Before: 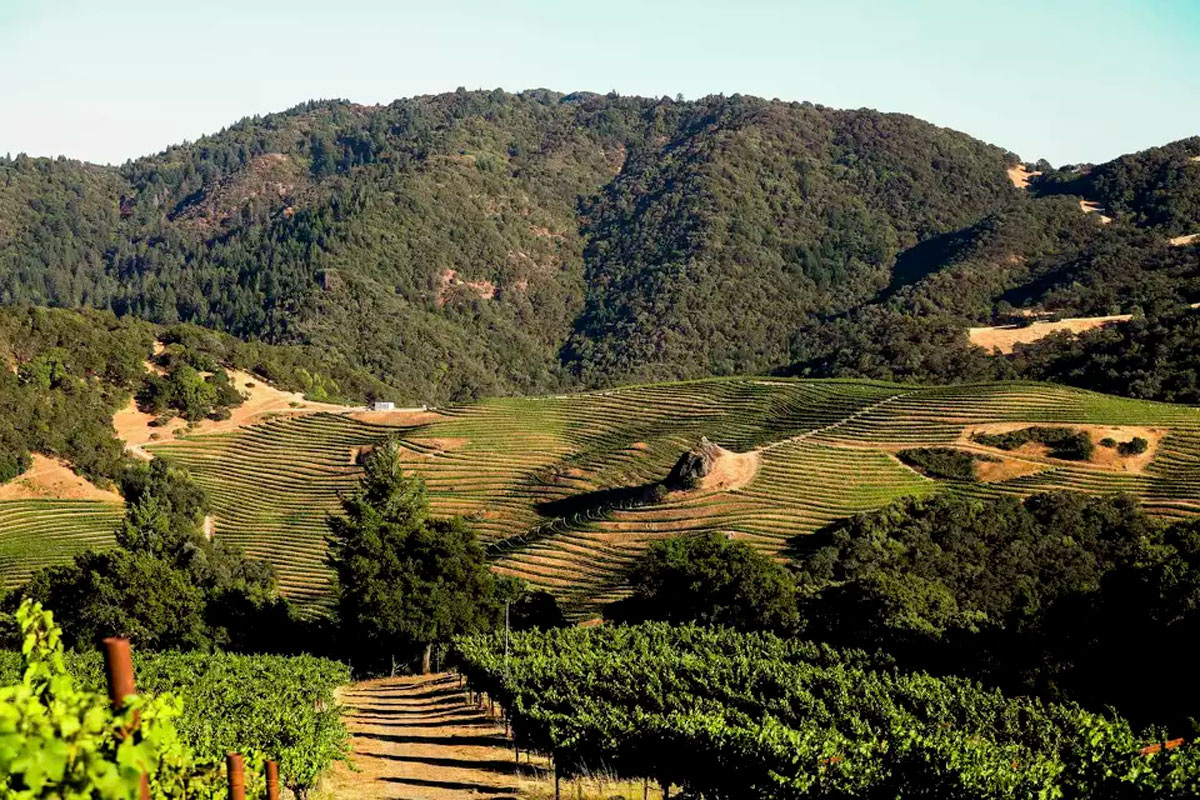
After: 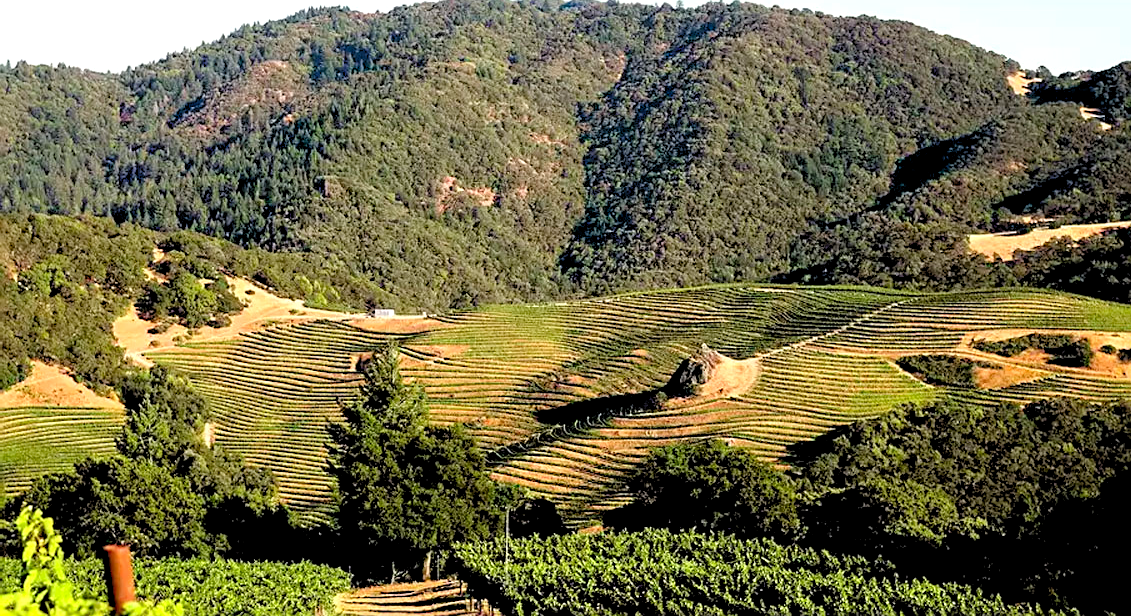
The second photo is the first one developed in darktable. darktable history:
levels: black 3.83%, white 90.64%, levels [0.044, 0.416, 0.908]
sharpen: on, module defaults
crop and rotate: angle 0.03°, top 11.643%, right 5.651%, bottom 11.189%
